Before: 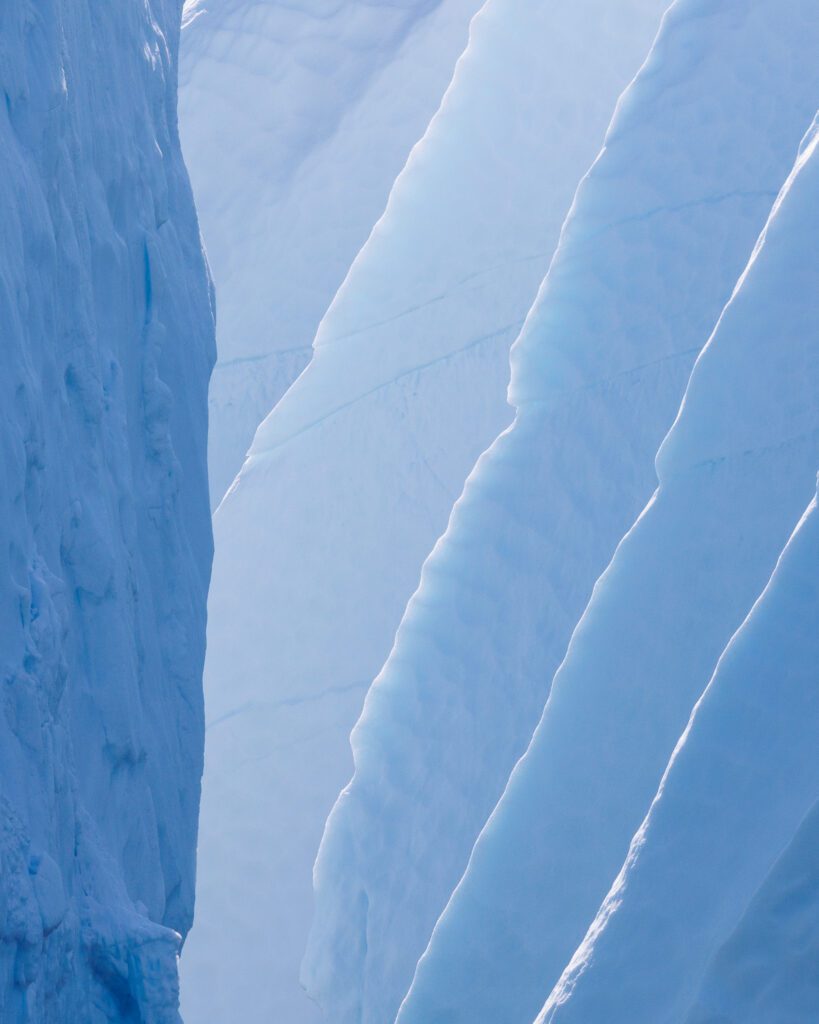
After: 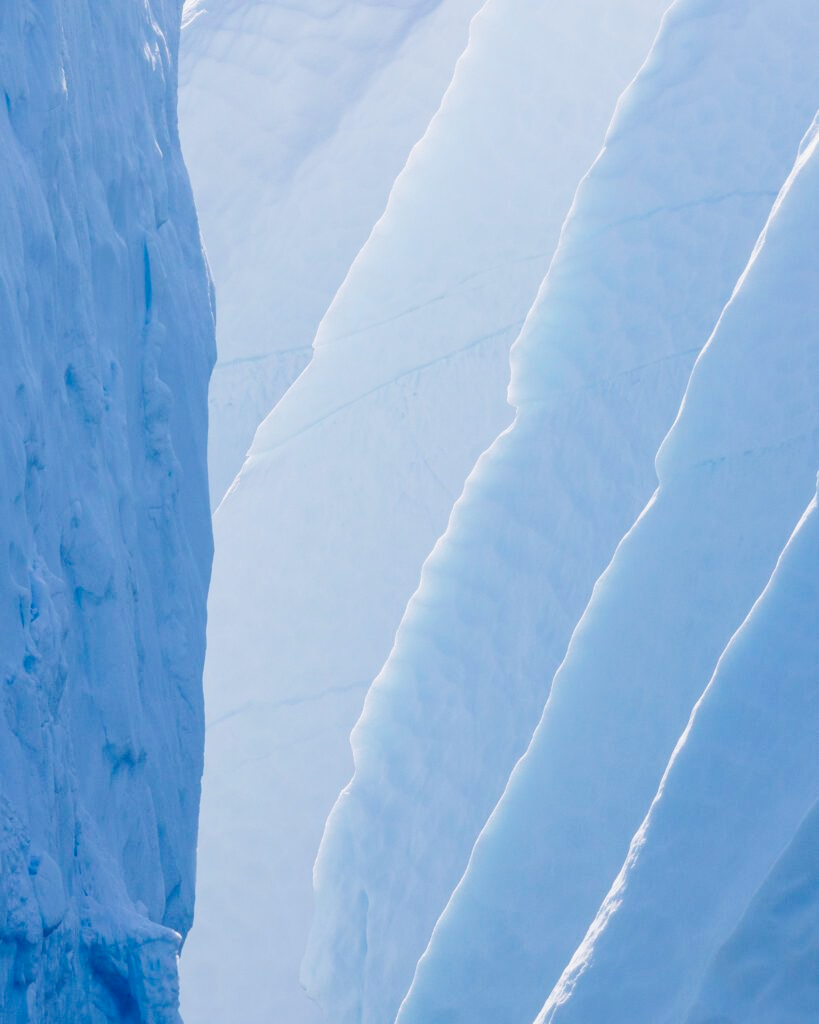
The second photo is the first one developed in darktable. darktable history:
tone curve: curves: ch0 [(0, 0) (0.071, 0.047) (0.266, 0.26) (0.491, 0.552) (0.753, 0.818) (1, 0.983)]; ch1 [(0, 0) (0.346, 0.307) (0.408, 0.369) (0.463, 0.443) (0.482, 0.493) (0.502, 0.5) (0.517, 0.518) (0.546, 0.576) (0.588, 0.643) (0.651, 0.709) (1, 1)]; ch2 [(0, 0) (0.346, 0.34) (0.434, 0.46) (0.485, 0.494) (0.5, 0.494) (0.517, 0.503) (0.535, 0.545) (0.583, 0.634) (0.625, 0.686) (1, 1)], preserve colors none
